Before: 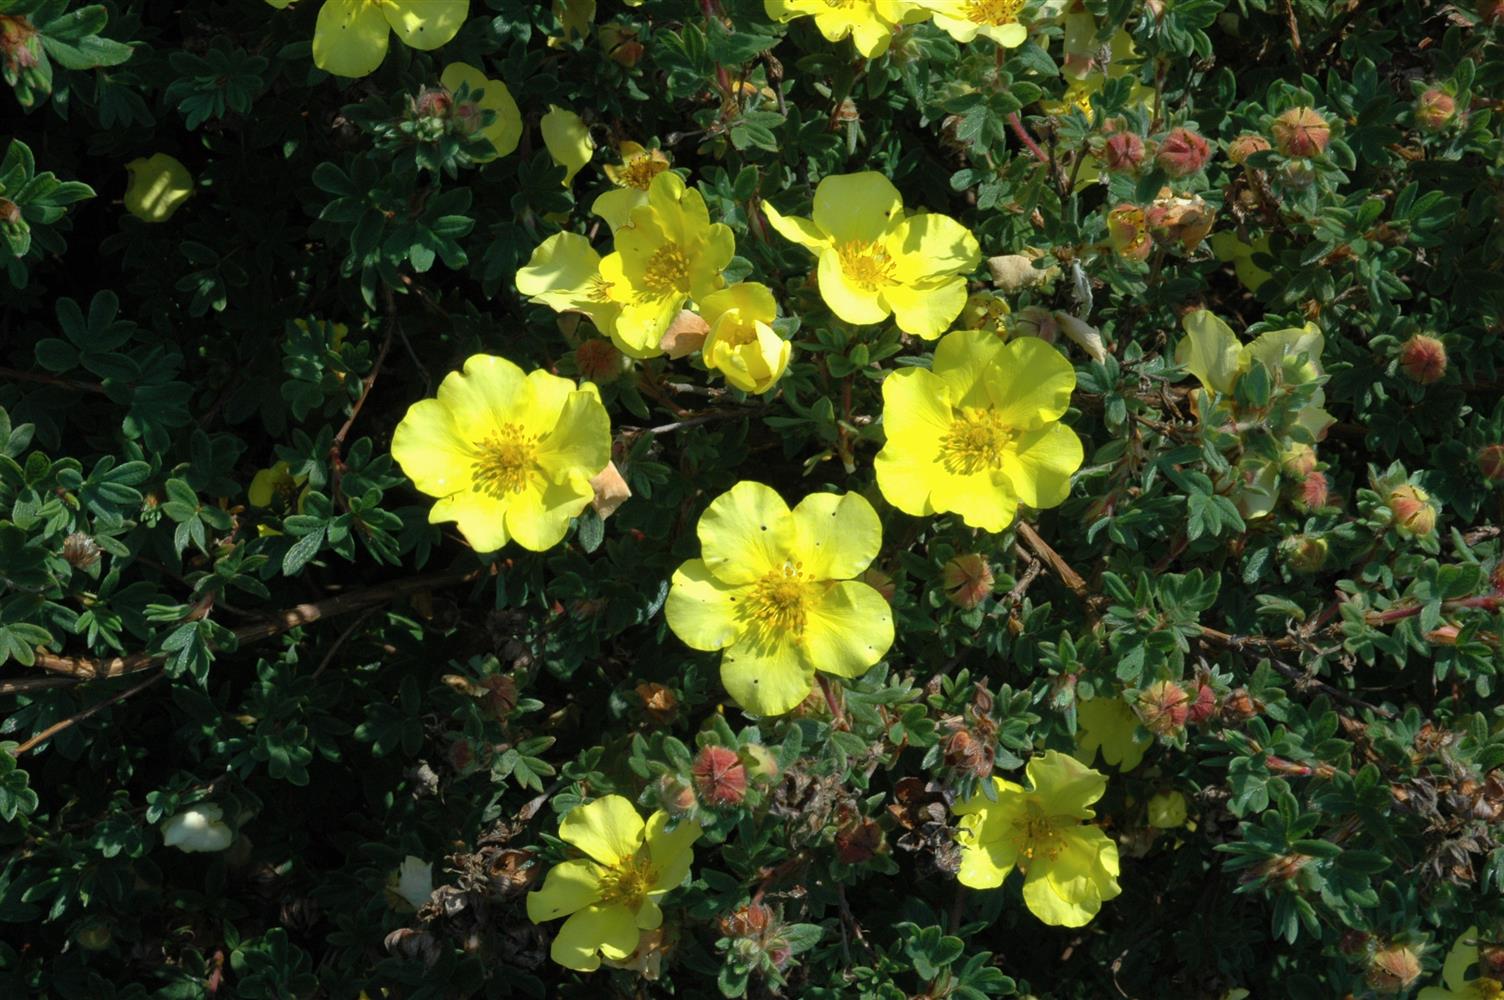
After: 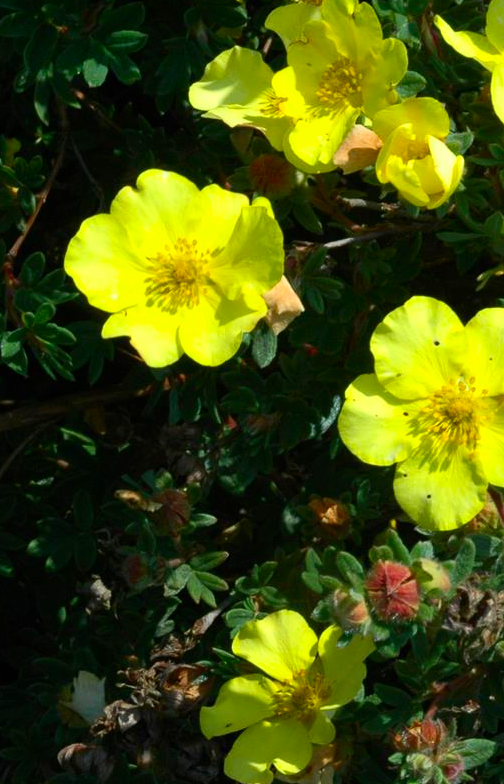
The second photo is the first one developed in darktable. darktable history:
contrast brightness saturation: contrast 0.16, saturation 0.32
crop and rotate: left 21.77%, top 18.528%, right 44.676%, bottom 2.997%
